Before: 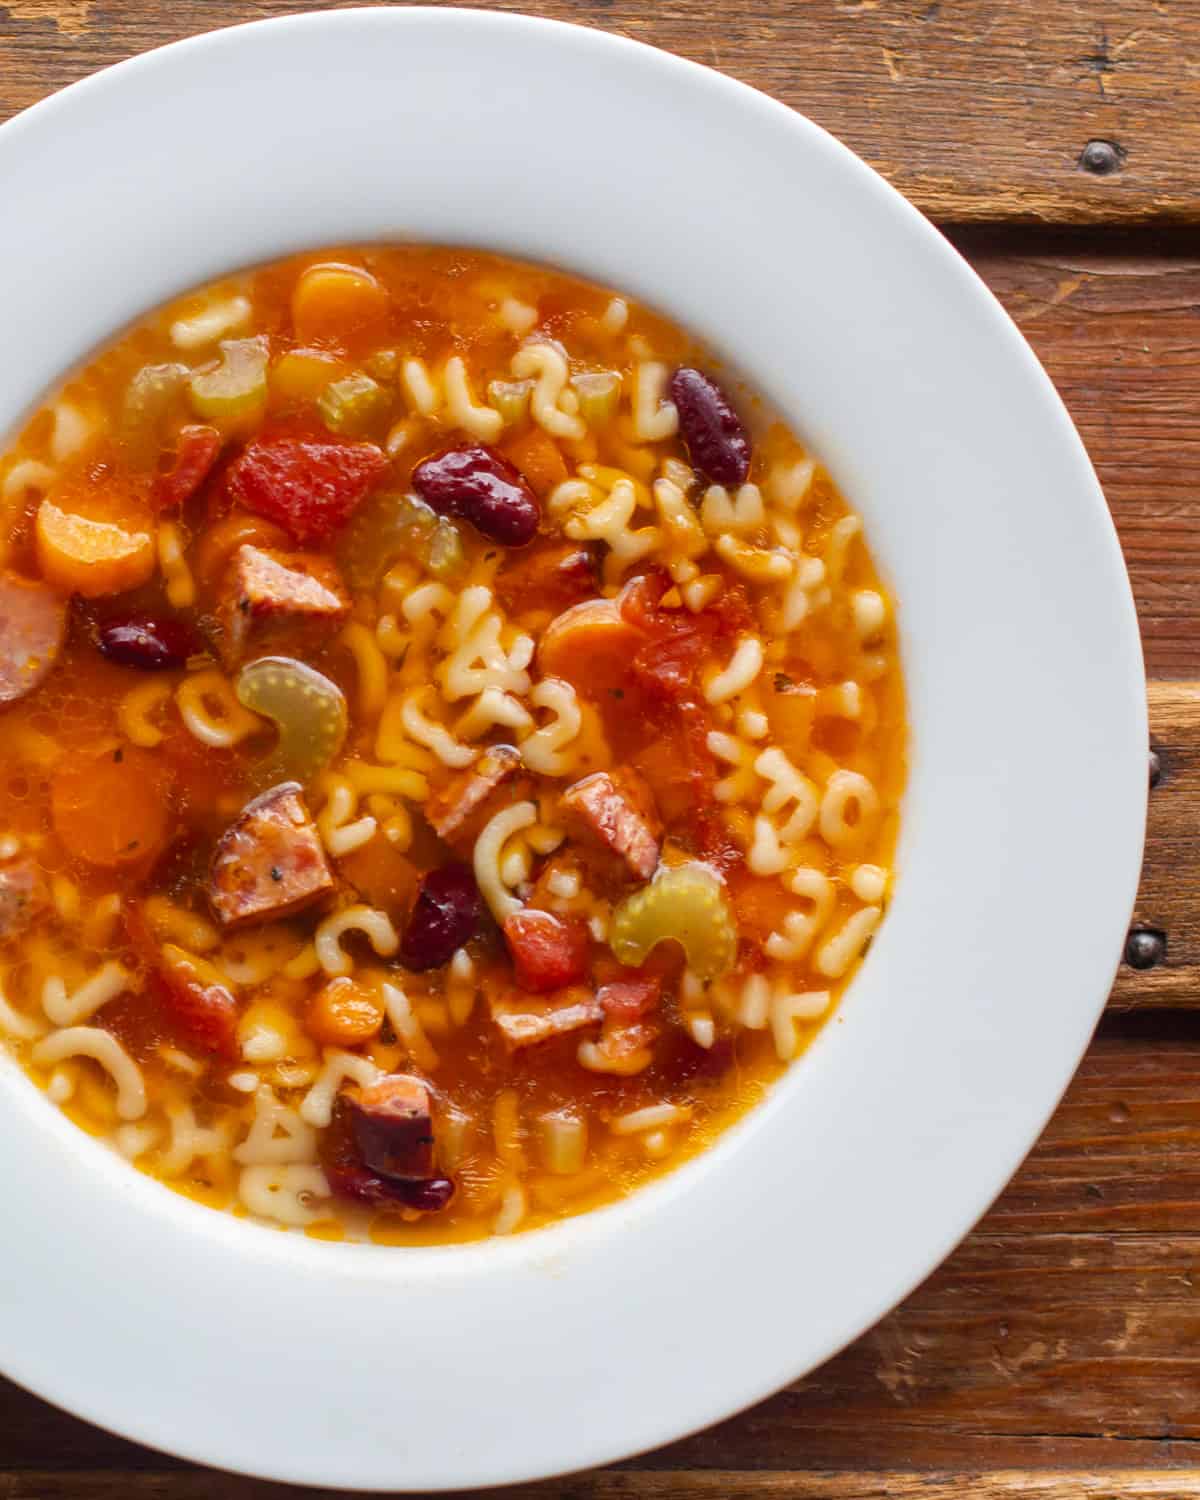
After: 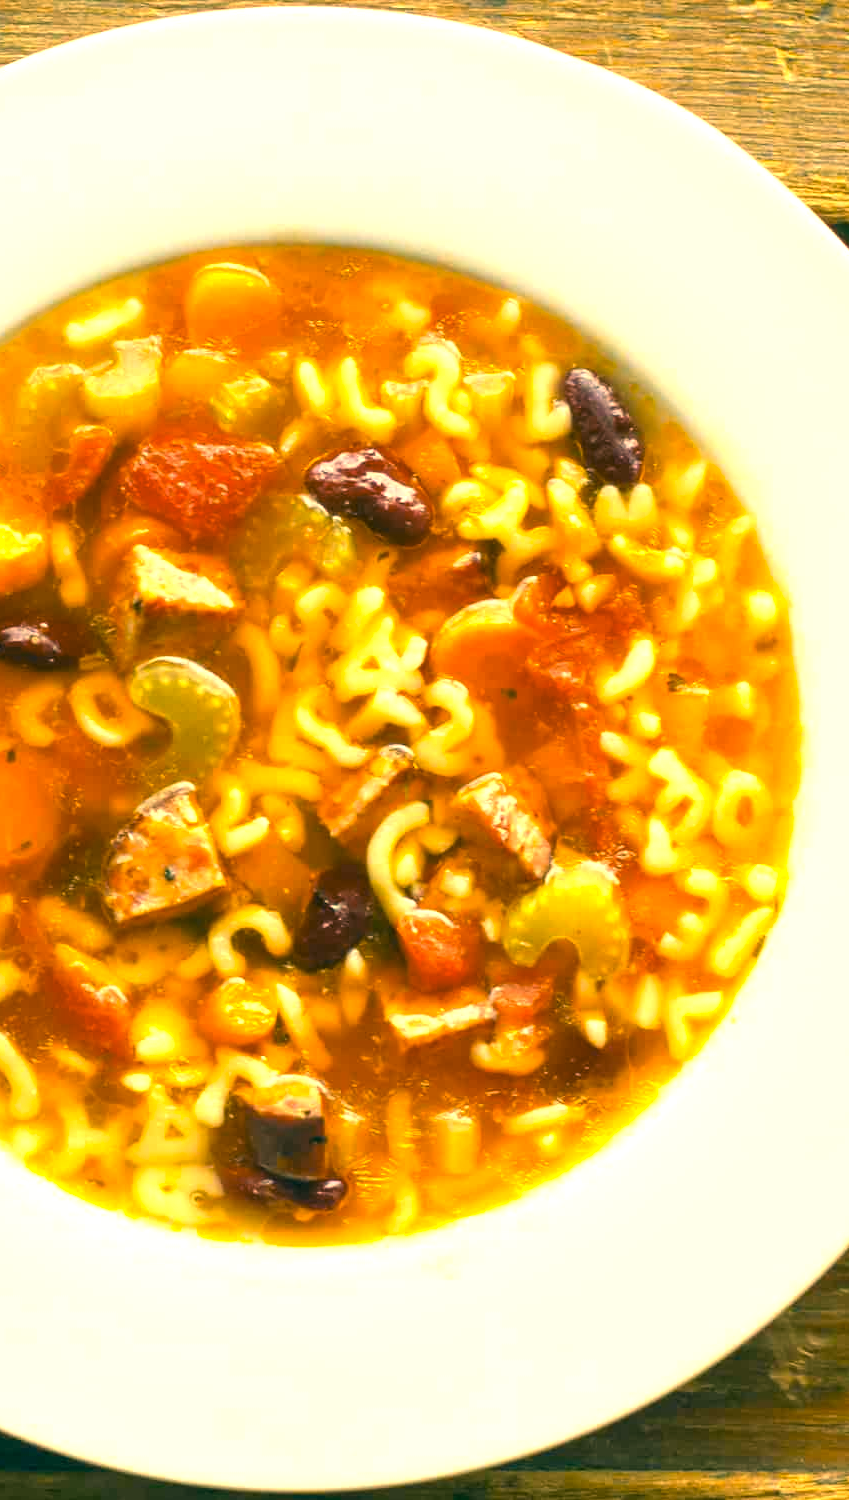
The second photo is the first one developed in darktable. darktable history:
exposure: black level correction 0.001, exposure 1.132 EV, compensate highlight preservation false
color correction: highlights a* 2.07, highlights b* 34.1, shadows a* -36.33, shadows b* -6.14
crop and rotate: left 8.966%, right 20.253%
